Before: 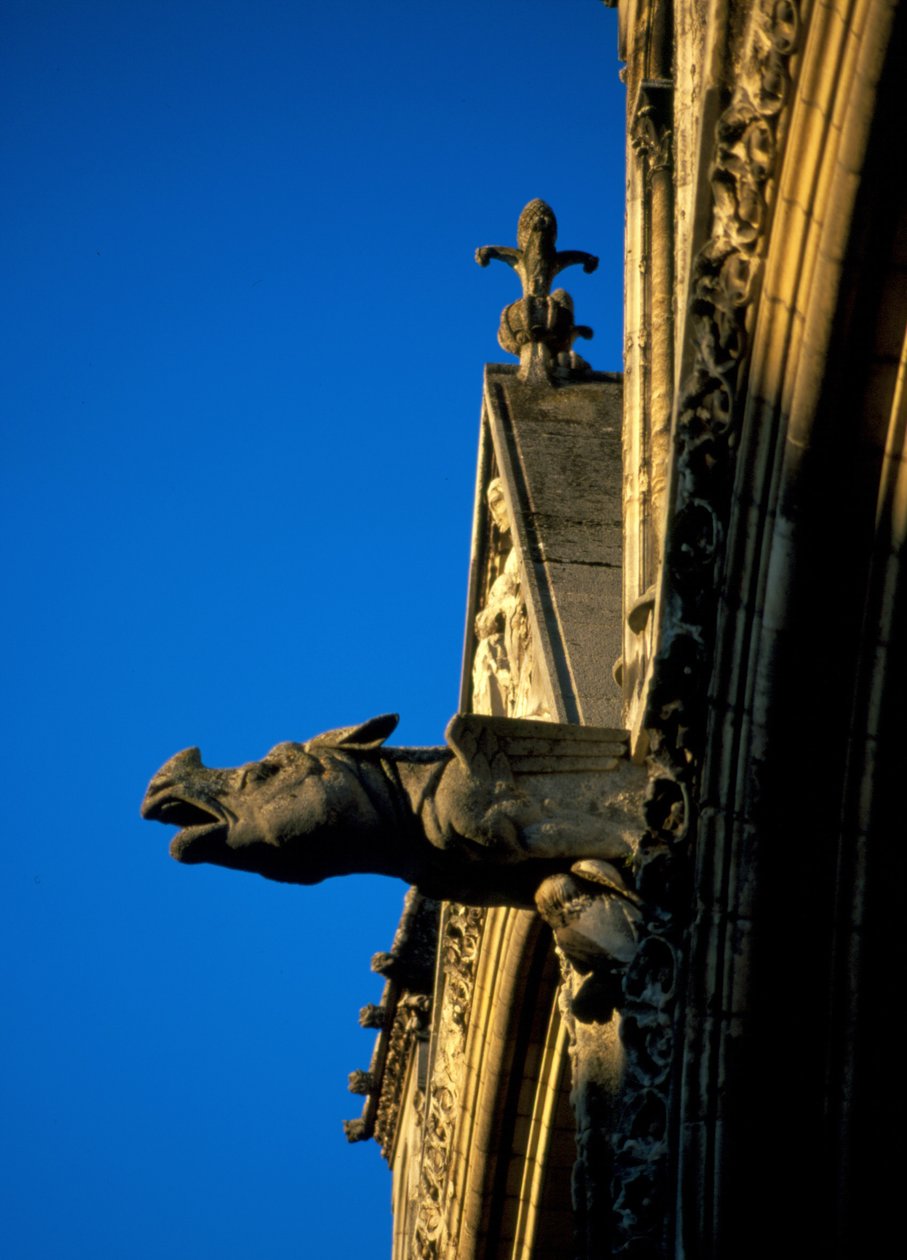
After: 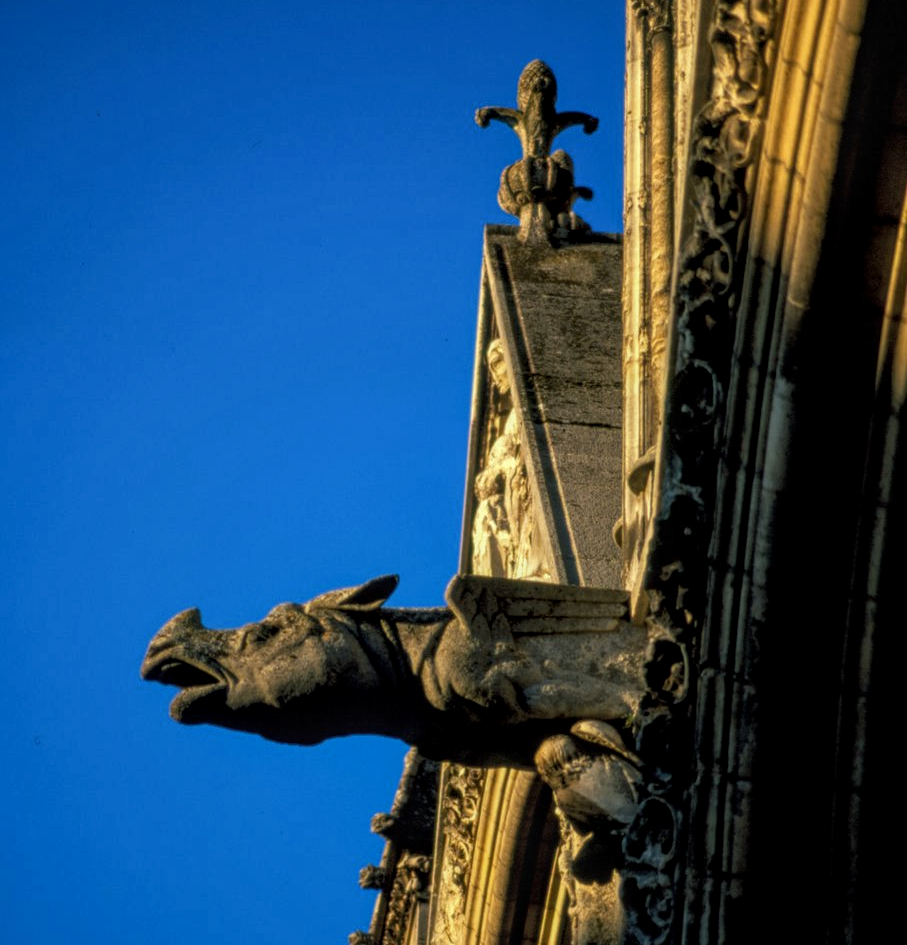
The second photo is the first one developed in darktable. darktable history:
white balance: red 1, blue 1
crop: top 11.038%, bottom 13.962%
local contrast: highlights 74%, shadows 55%, detail 176%, midtone range 0.207
